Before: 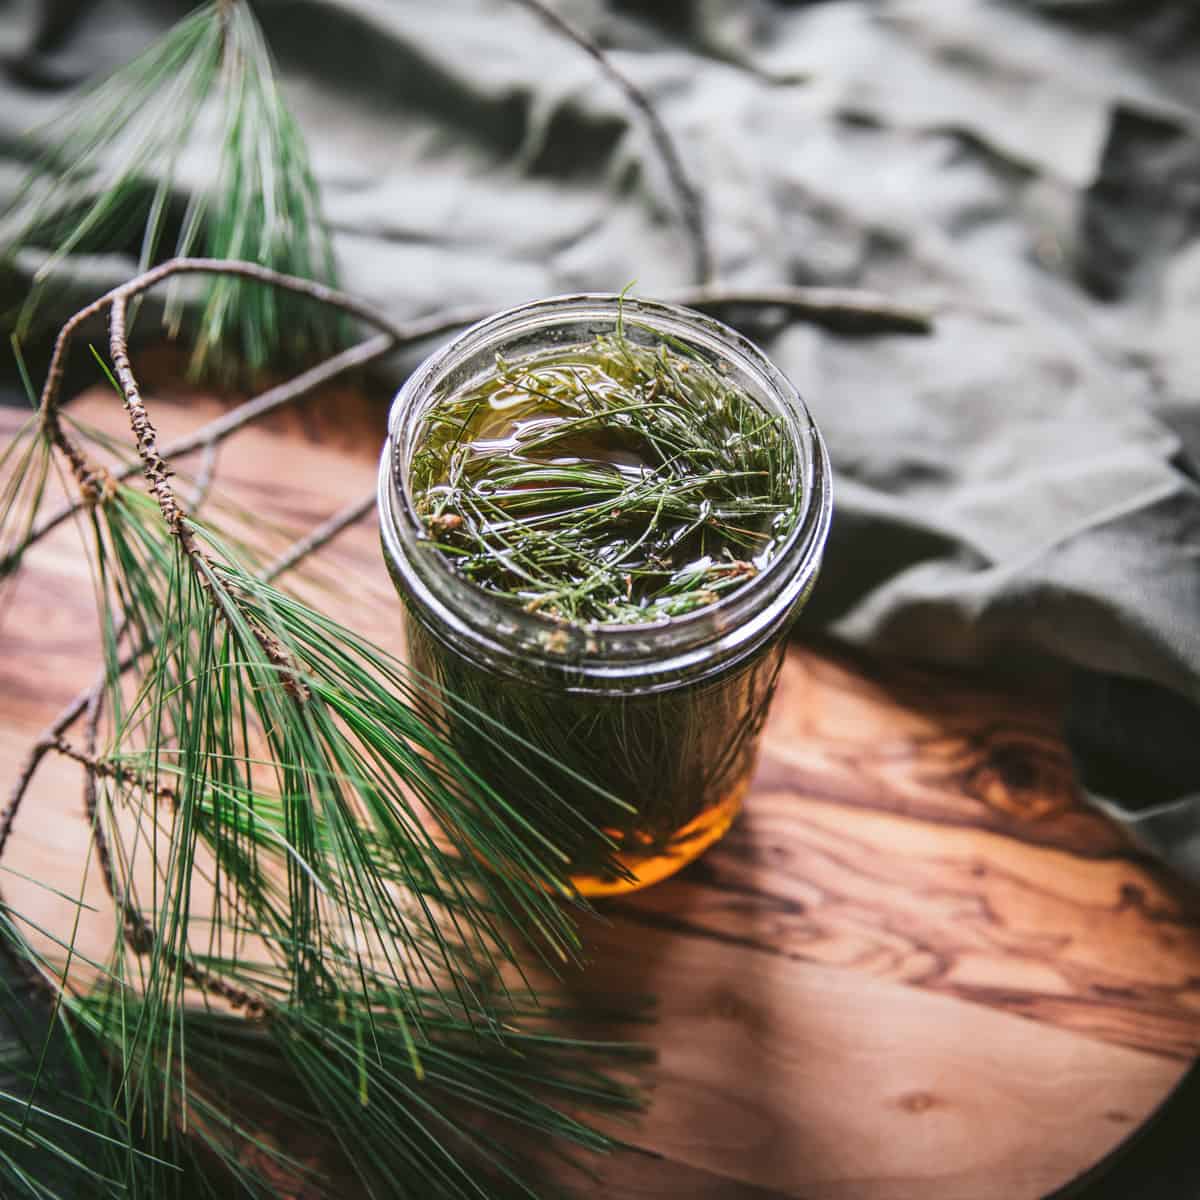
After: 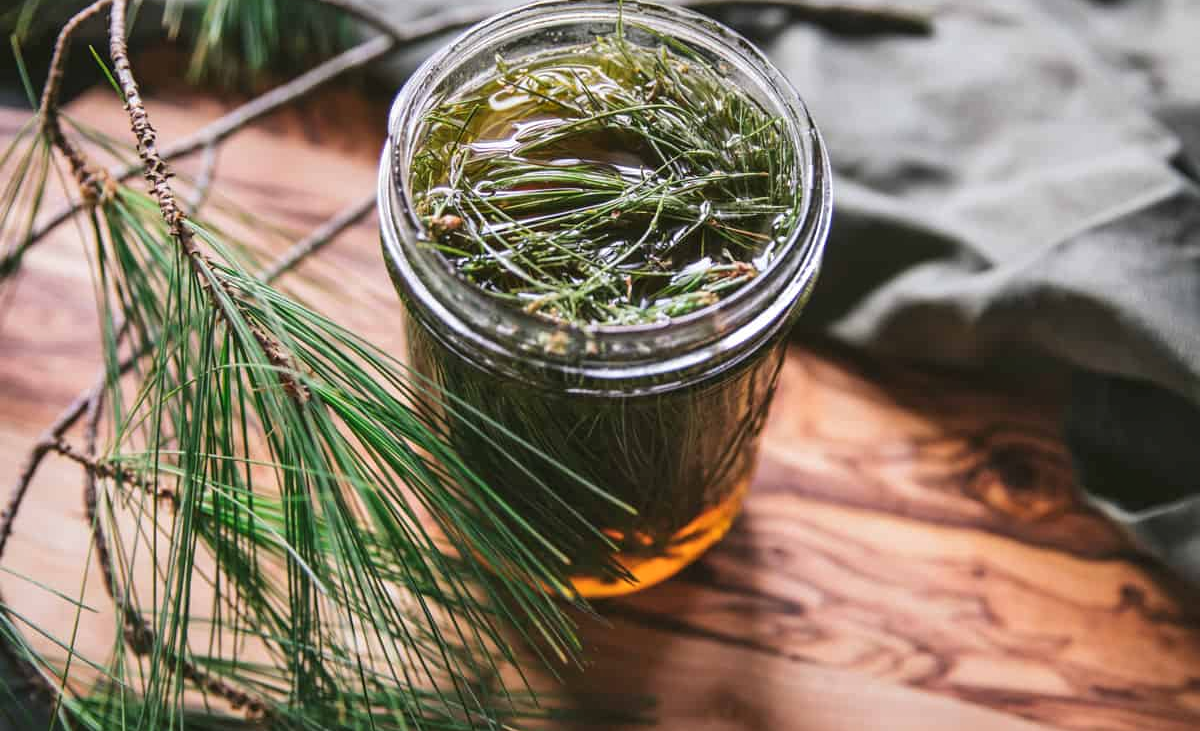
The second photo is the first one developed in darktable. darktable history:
tone equalizer: on, module defaults
crop and rotate: top 24.997%, bottom 14.052%
shadows and highlights: soften with gaussian
